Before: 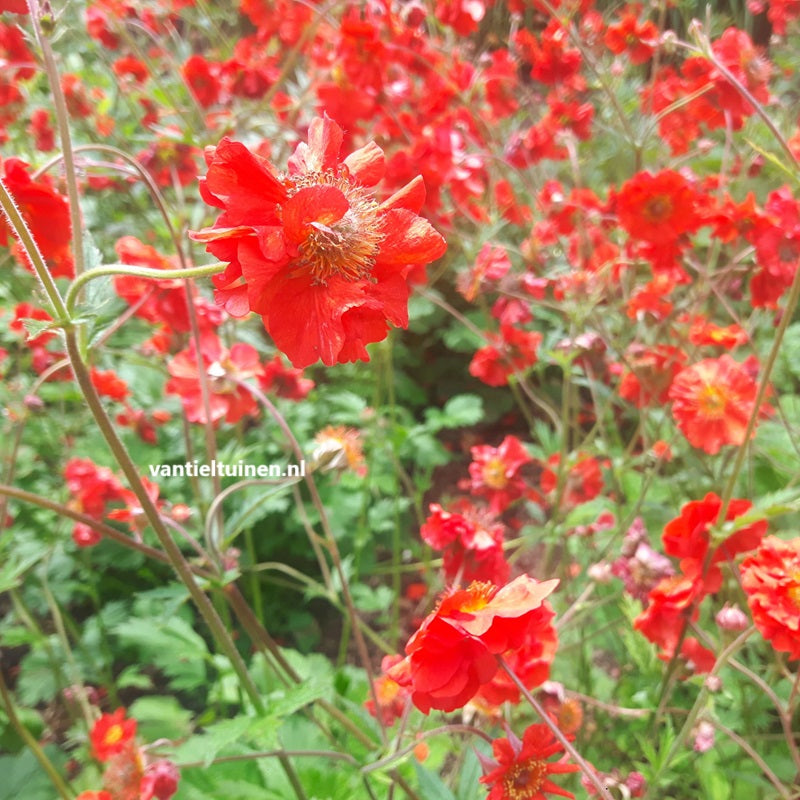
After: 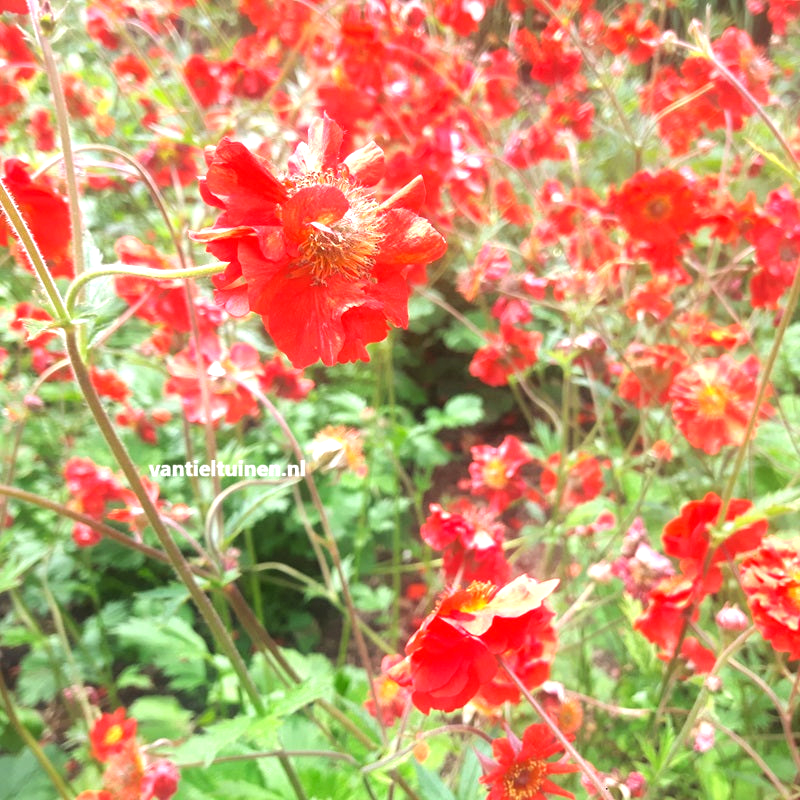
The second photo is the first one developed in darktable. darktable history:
tone equalizer: -8 EV -0.719 EV, -7 EV -0.707 EV, -6 EV -0.579 EV, -5 EV -0.41 EV, -3 EV 0.368 EV, -2 EV 0.6 EV, -1 EV 0.696 EV, +0 EV 0.747 EV, mask exposure compensation -0.487 EV
